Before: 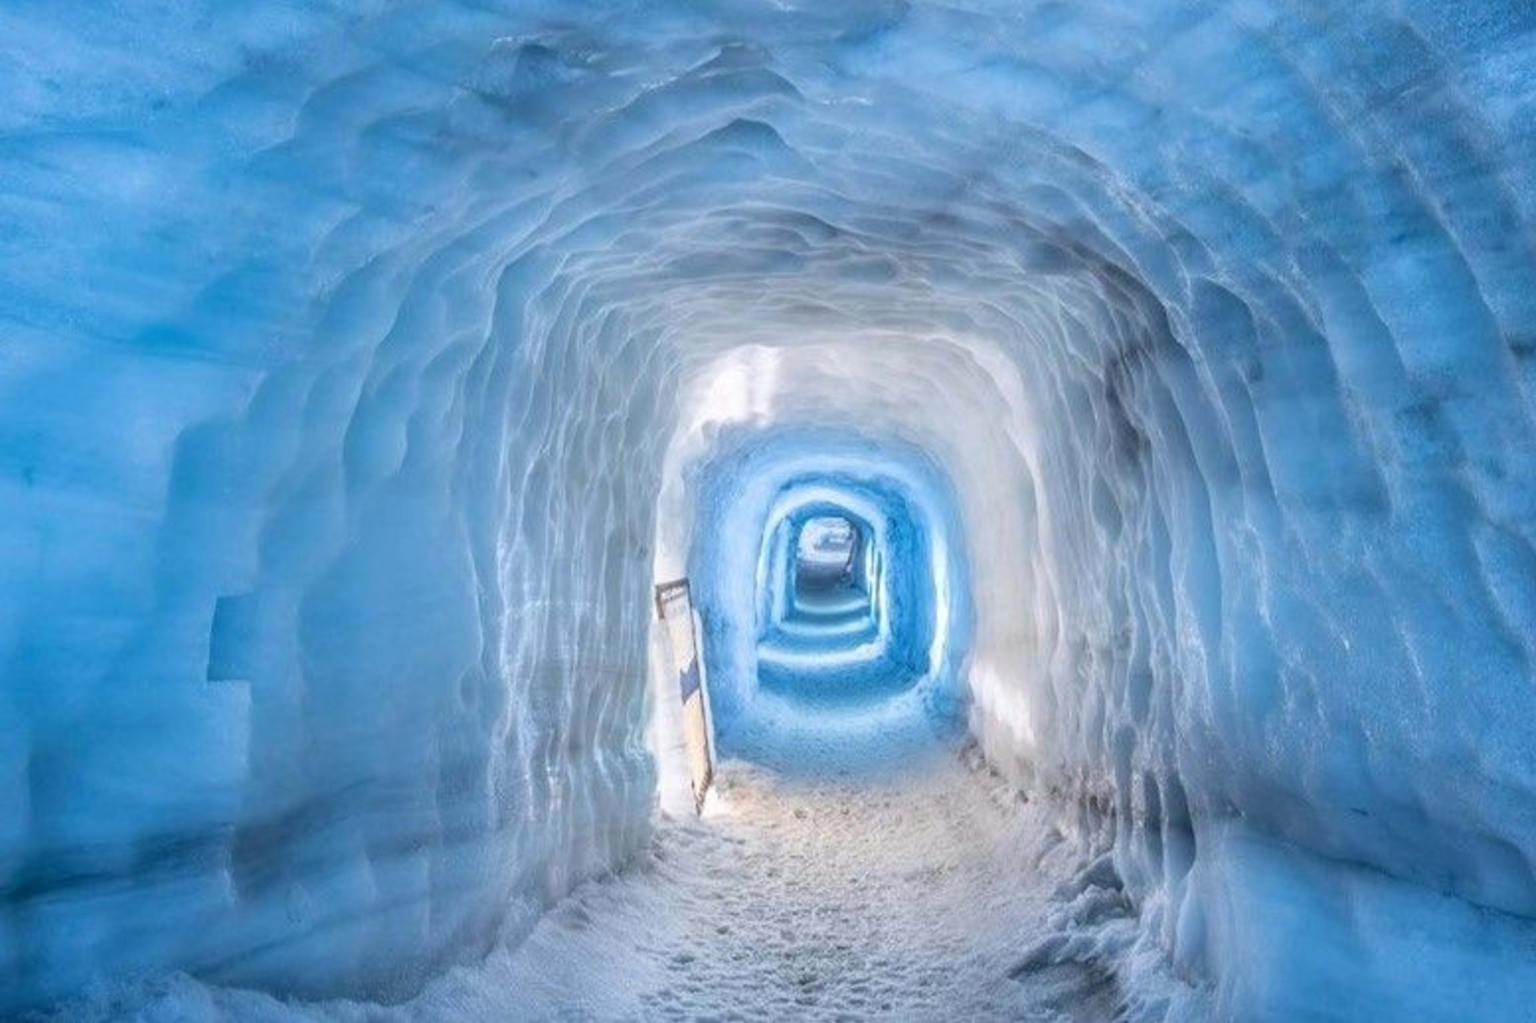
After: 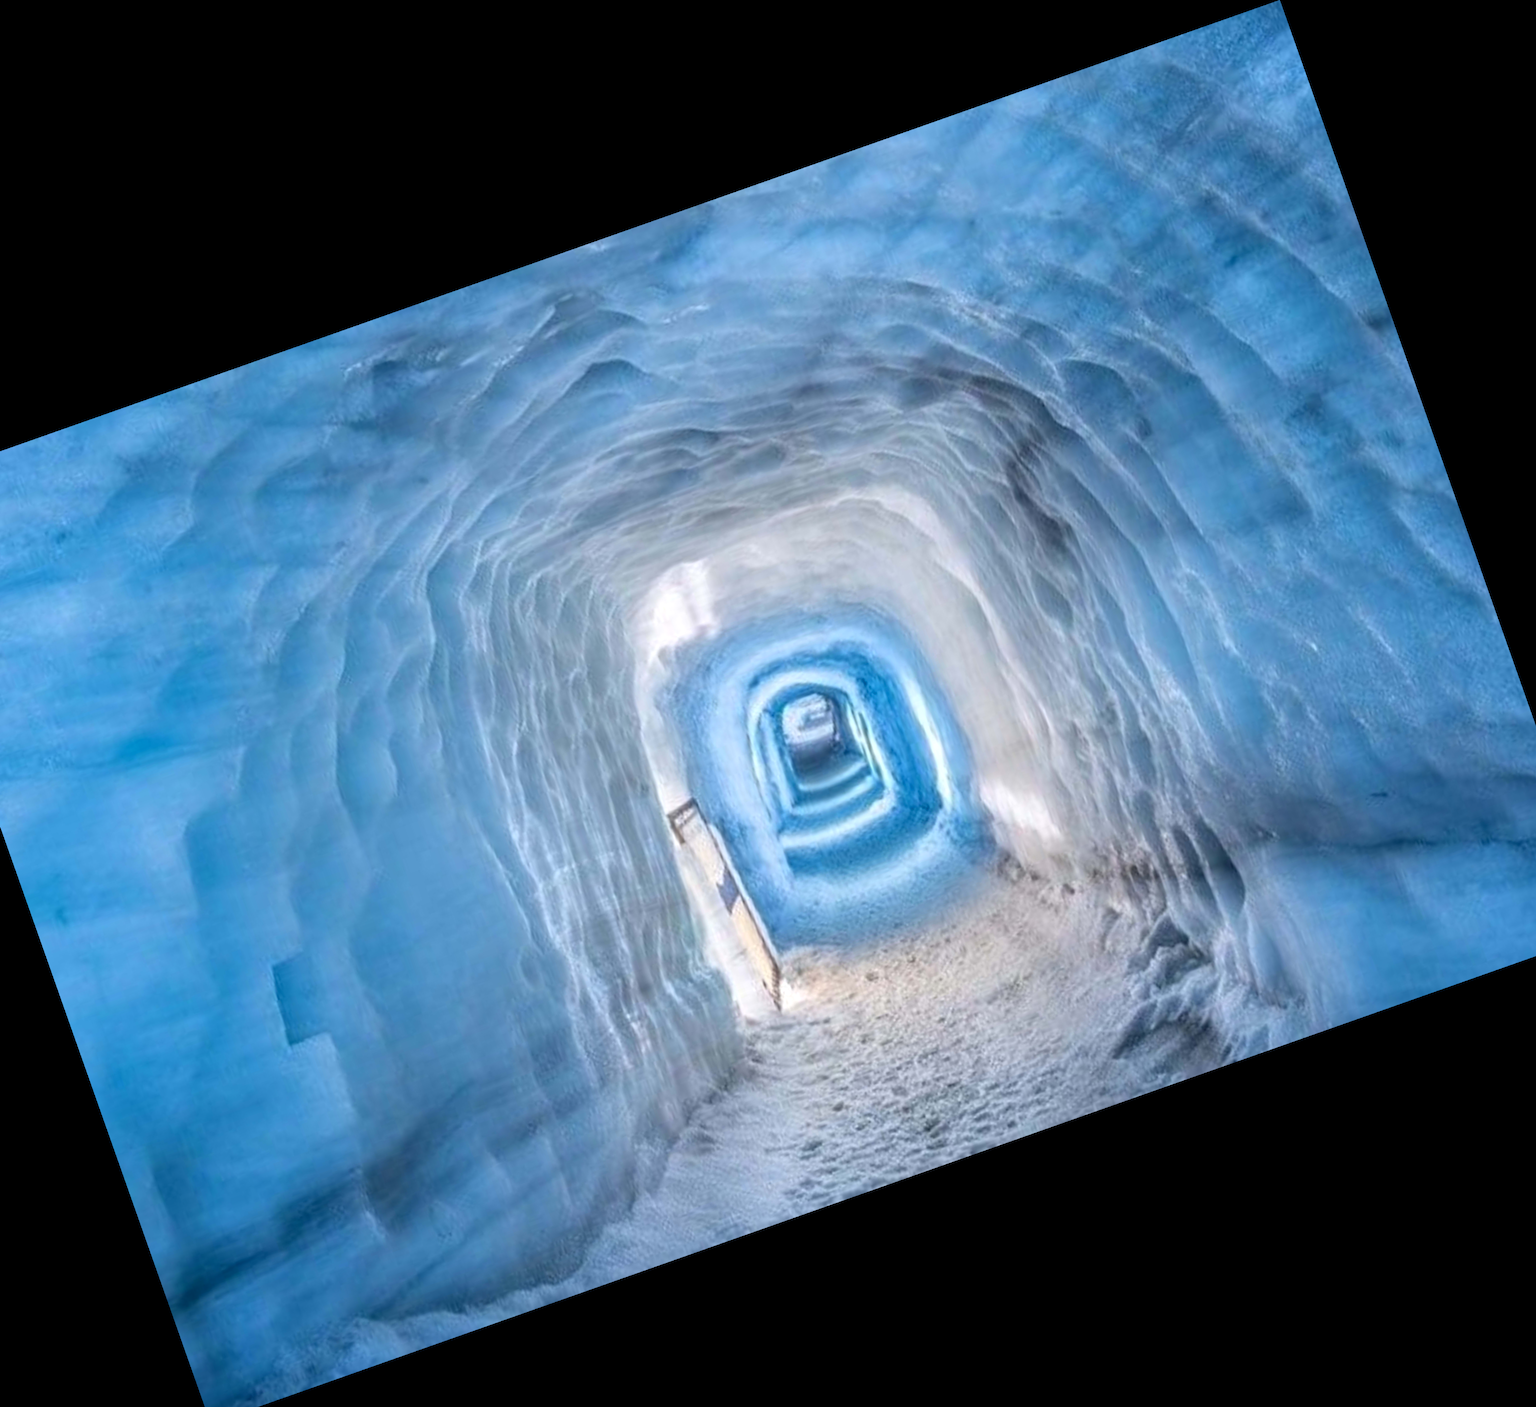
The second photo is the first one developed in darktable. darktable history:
local contrast: mode bilateral grid, contrast 20, coarseness 50, detail 120%, midtone range 0.2
crop and rotate: angle 19.43°, left 6.812%, right 4.125%, bottom 1.087%
